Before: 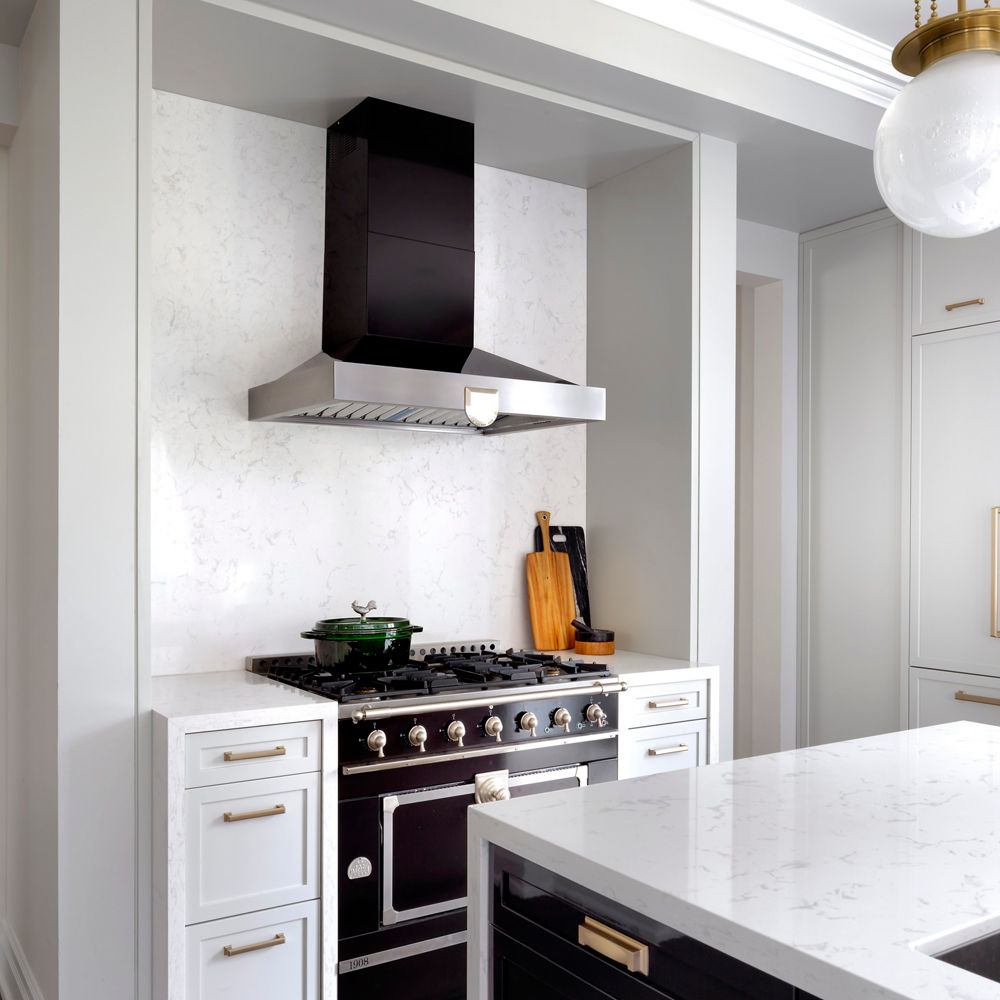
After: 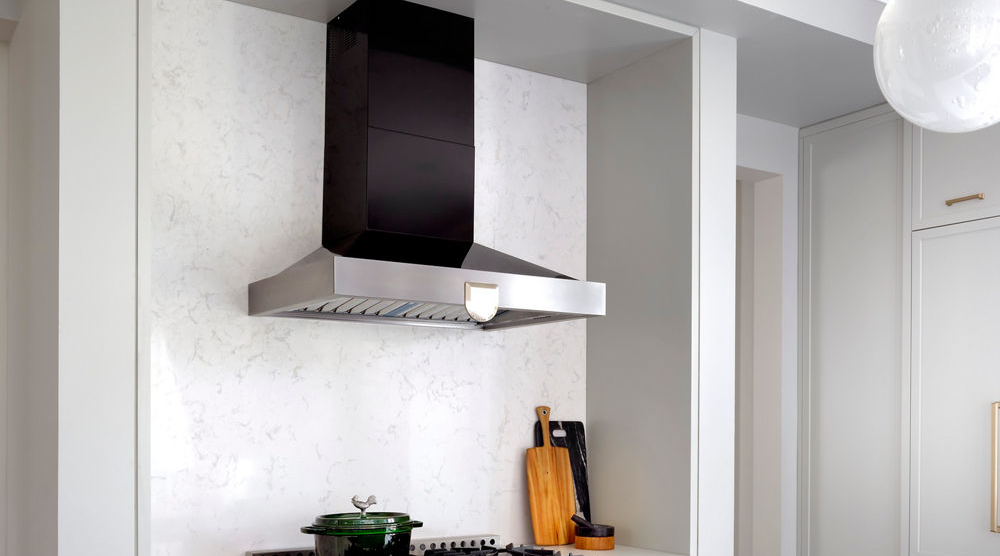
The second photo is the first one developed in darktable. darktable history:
crop and rotate: top 10.582%, bottom 33.727%
